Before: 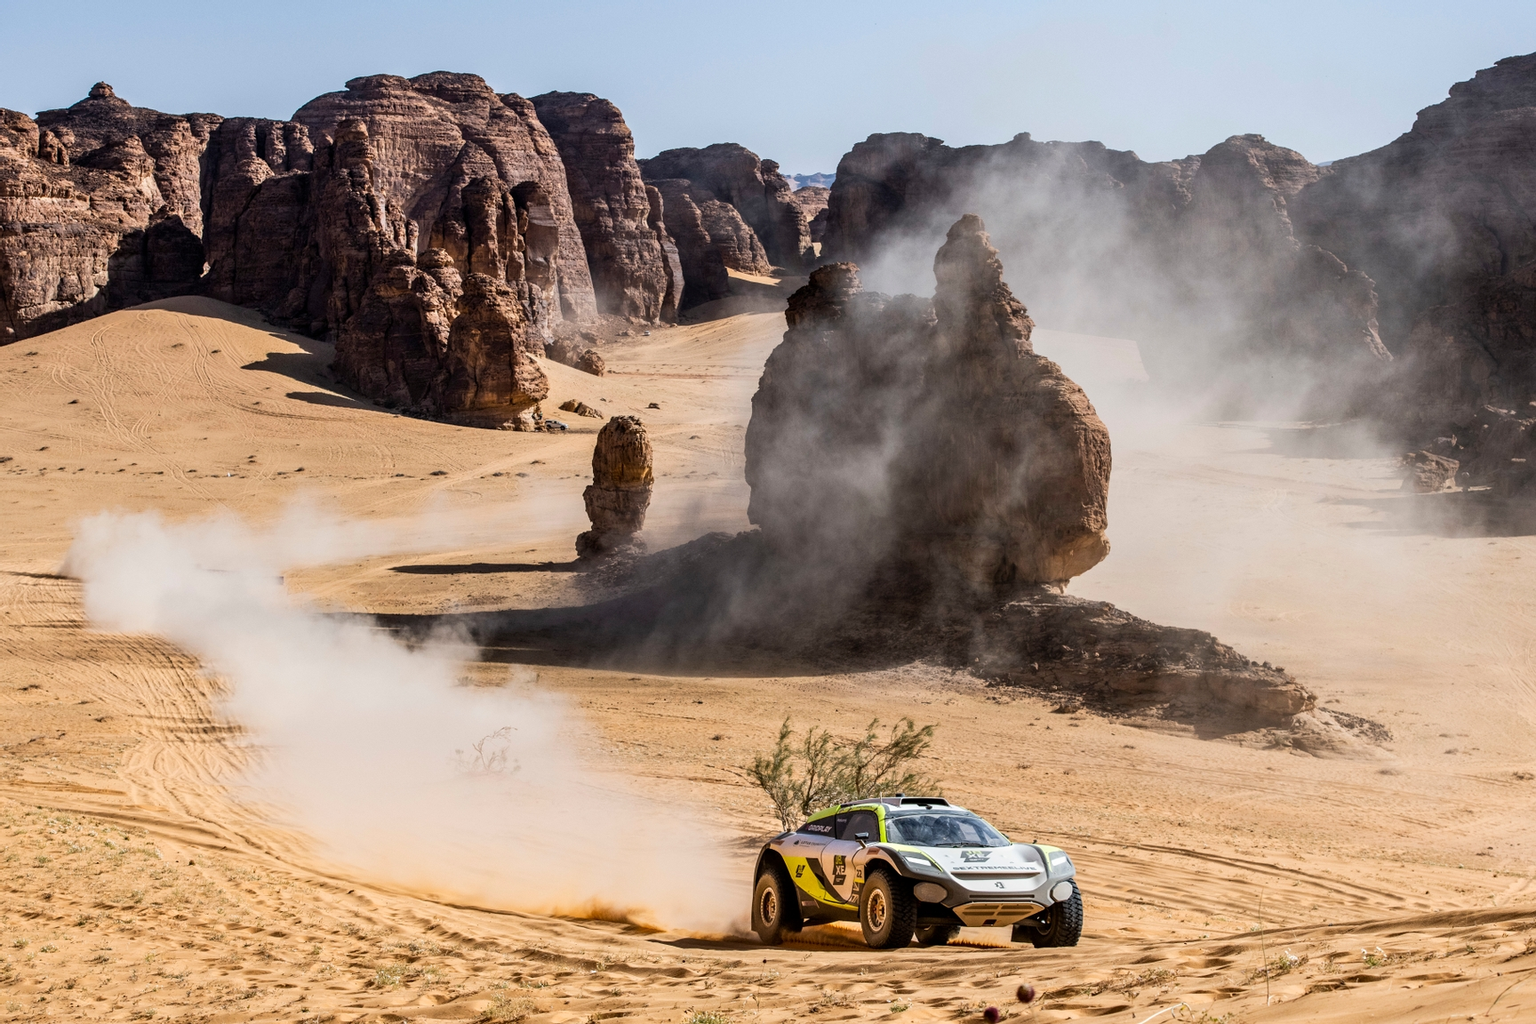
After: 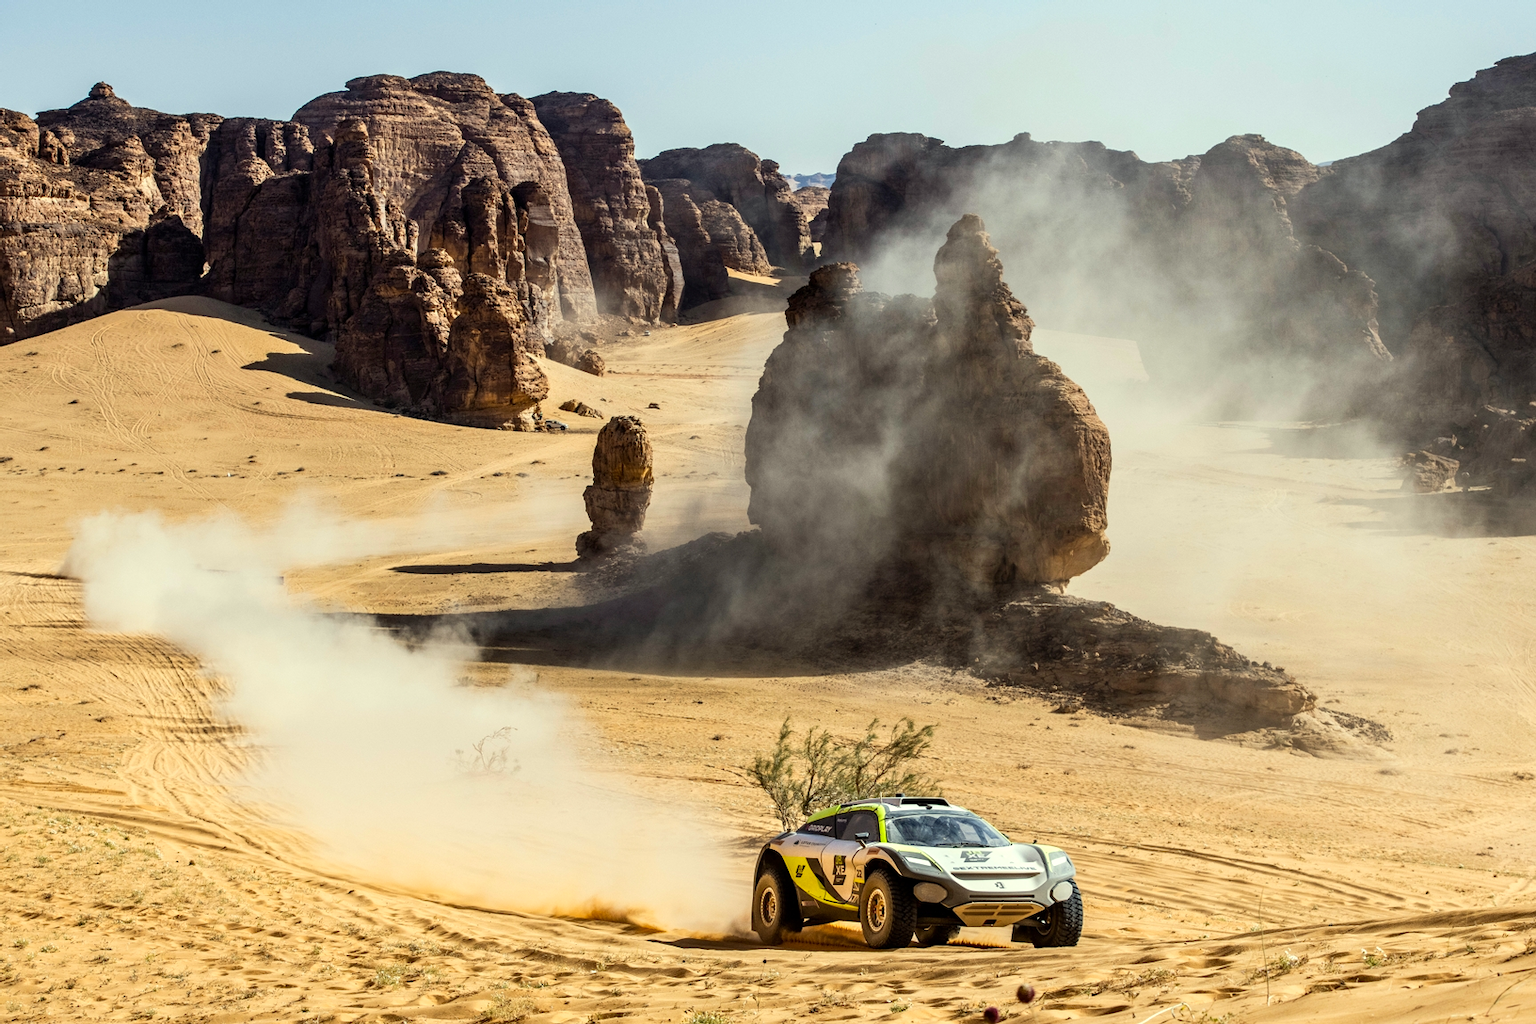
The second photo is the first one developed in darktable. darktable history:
exposure: exposure 0.201 EV, compensate highlight preservation false
color correction: highlights a* -5.71, highlights b* 11.26
